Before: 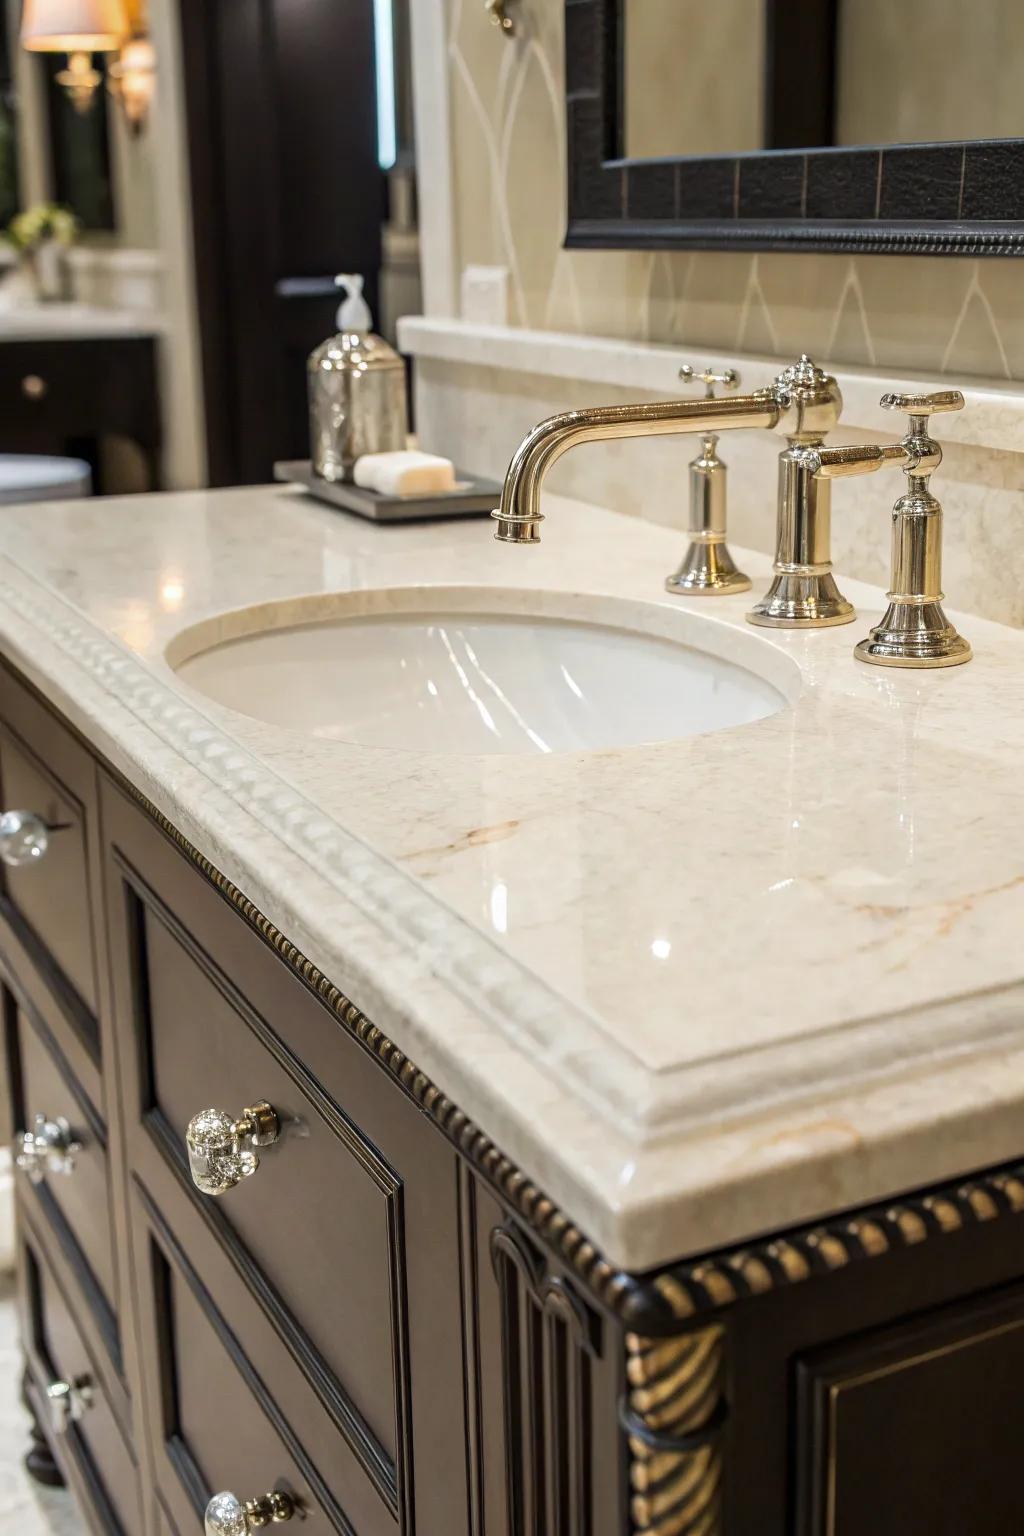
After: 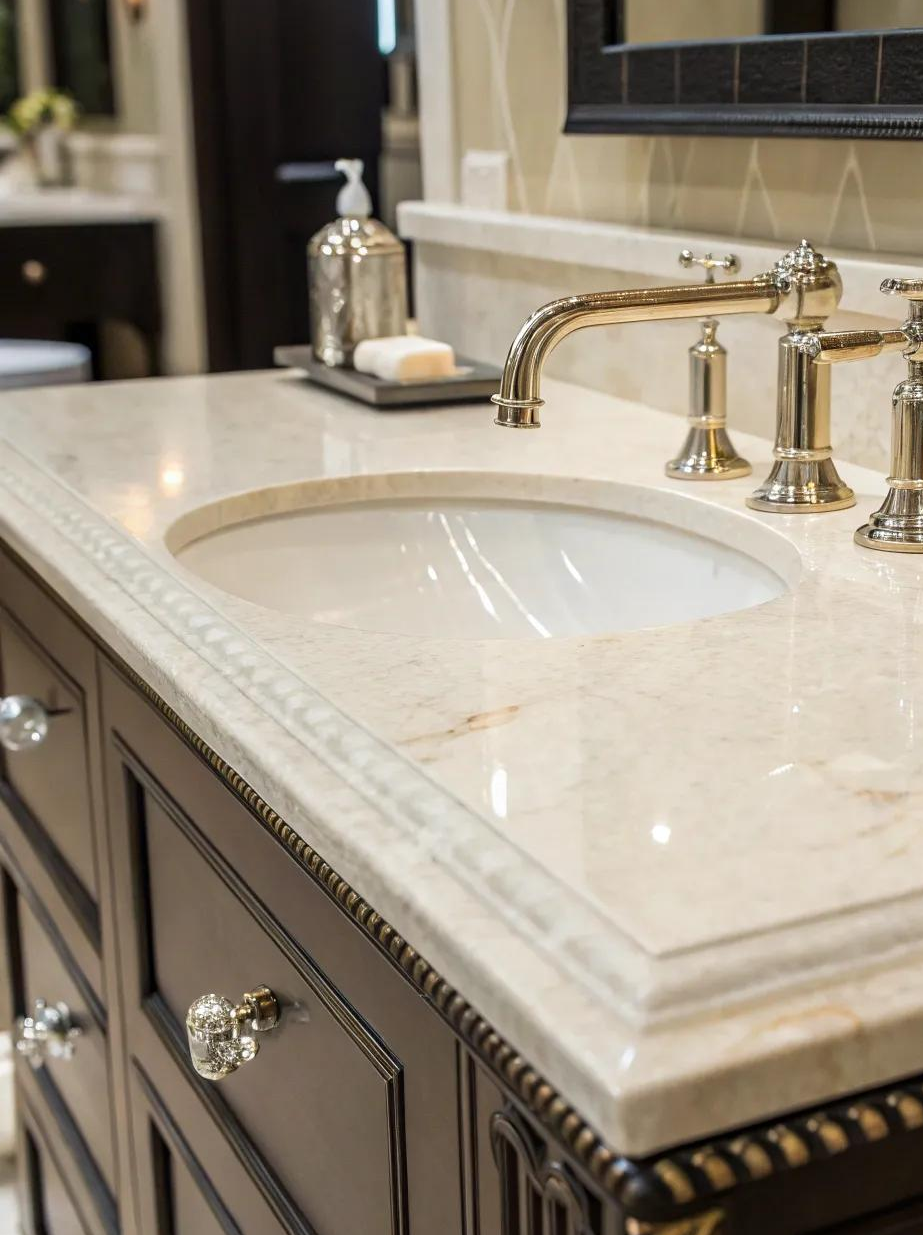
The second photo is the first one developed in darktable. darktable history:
crop: top 7.499%, right 9.775%, bottom 12.043%
